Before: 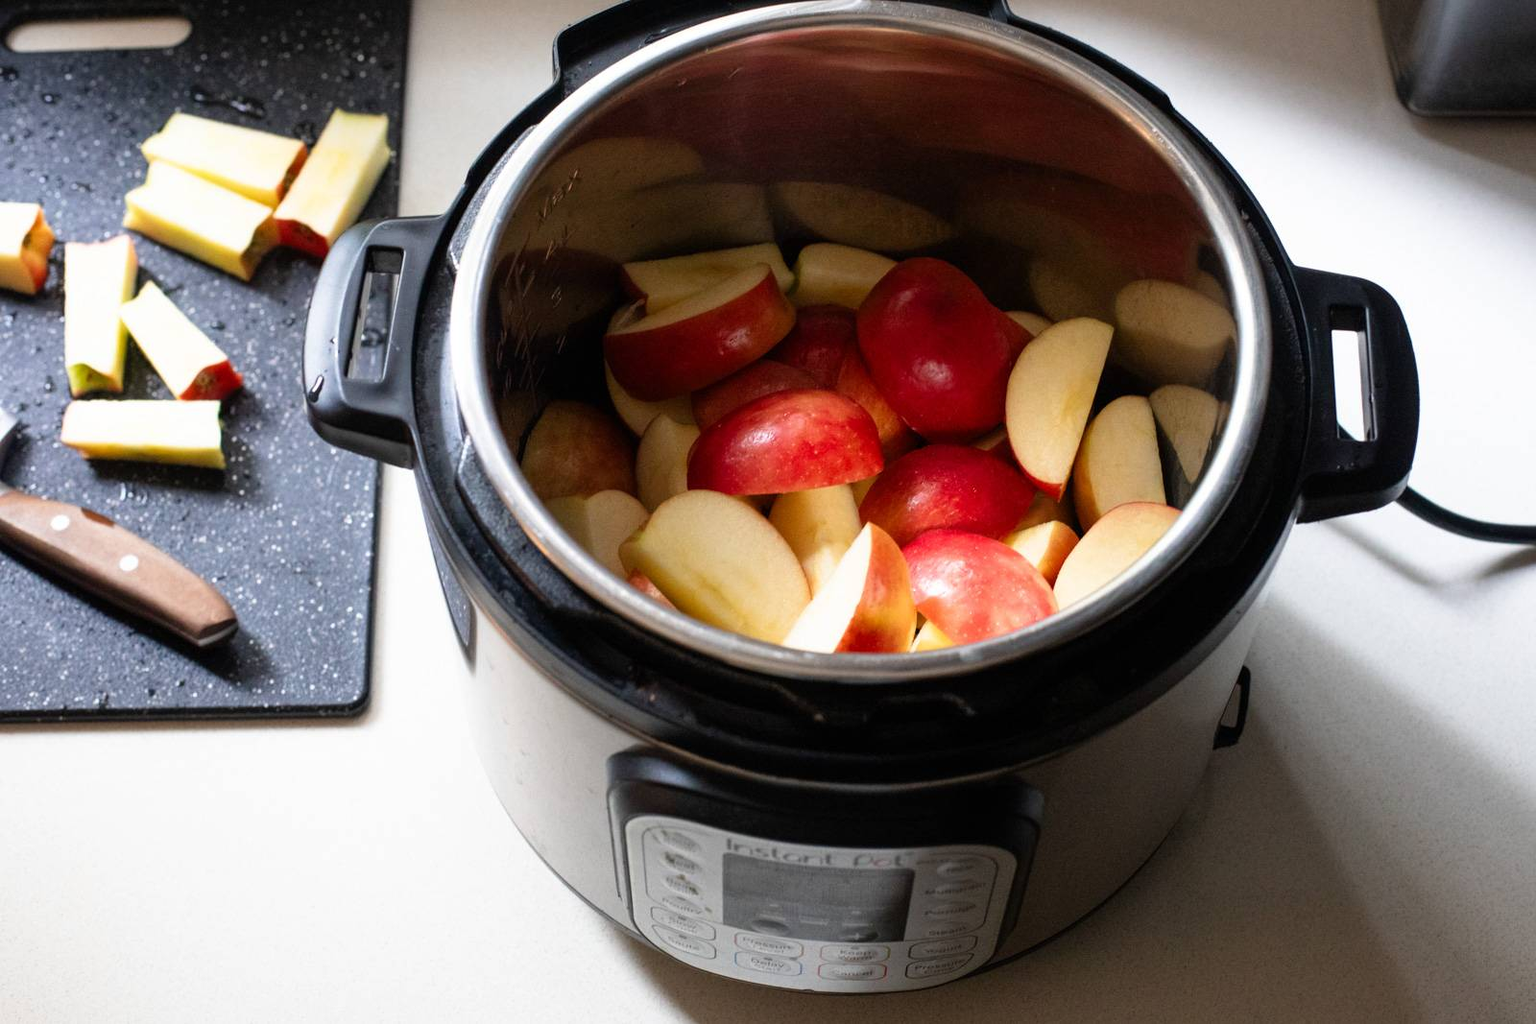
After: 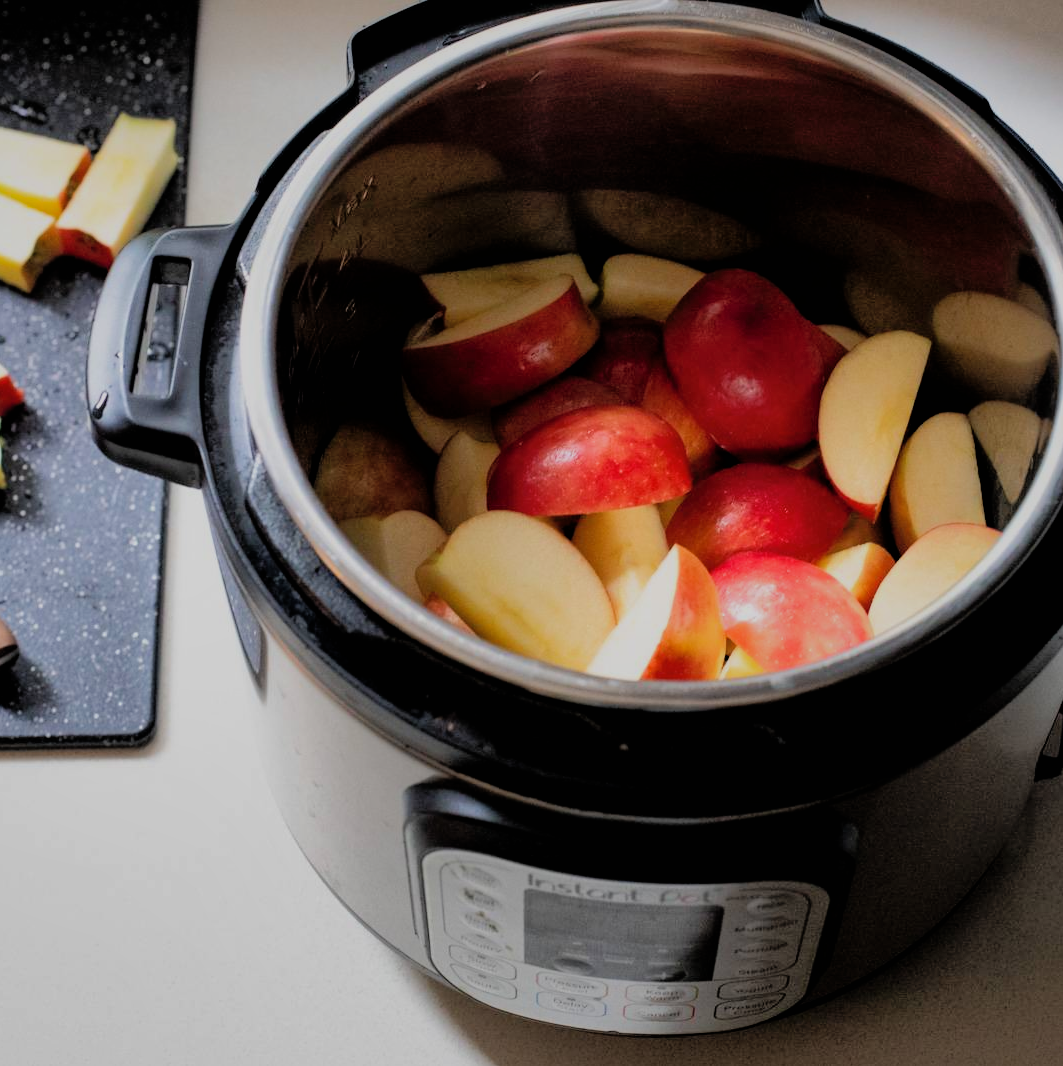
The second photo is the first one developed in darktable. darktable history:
tone equalizer: edges refinement/feathering 500, mask exposure compensation -1.57 EV, preserve details no
crop and rotate: left 14.327%, right 19.189%
shadows and highlights: shadows 39.72, highlights -59.91
filmic rgb: black relative exposure -7.71 EV, white relative exposure 4.45 EV, hardness 3.76, latitude 49.45%, contrast 1.1
